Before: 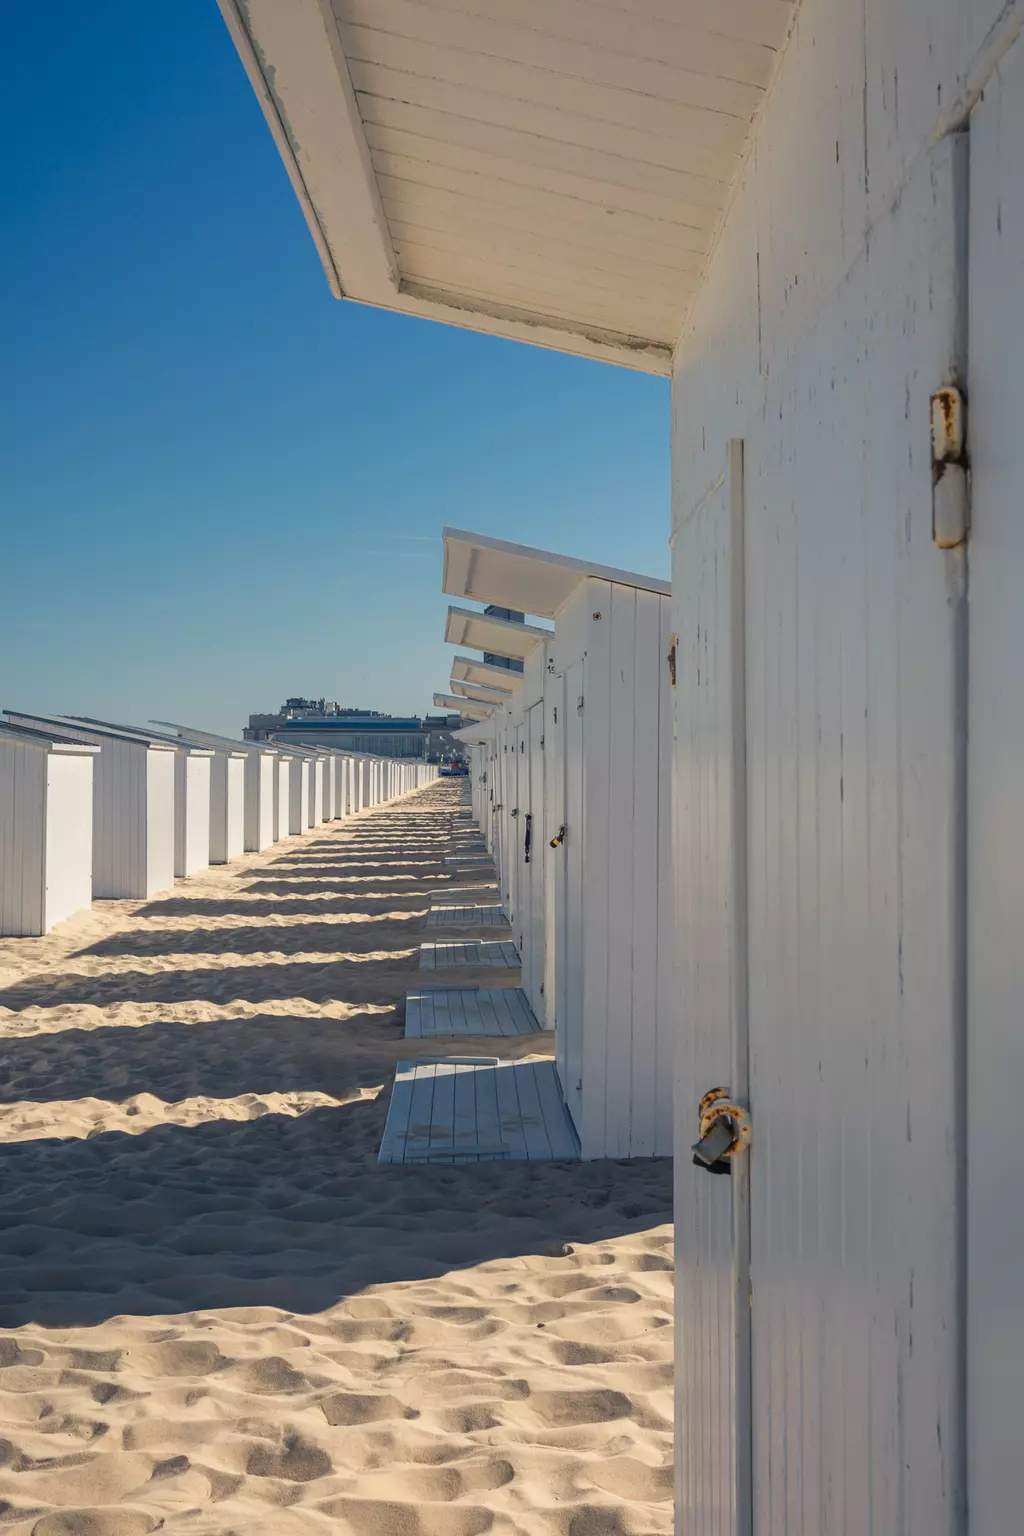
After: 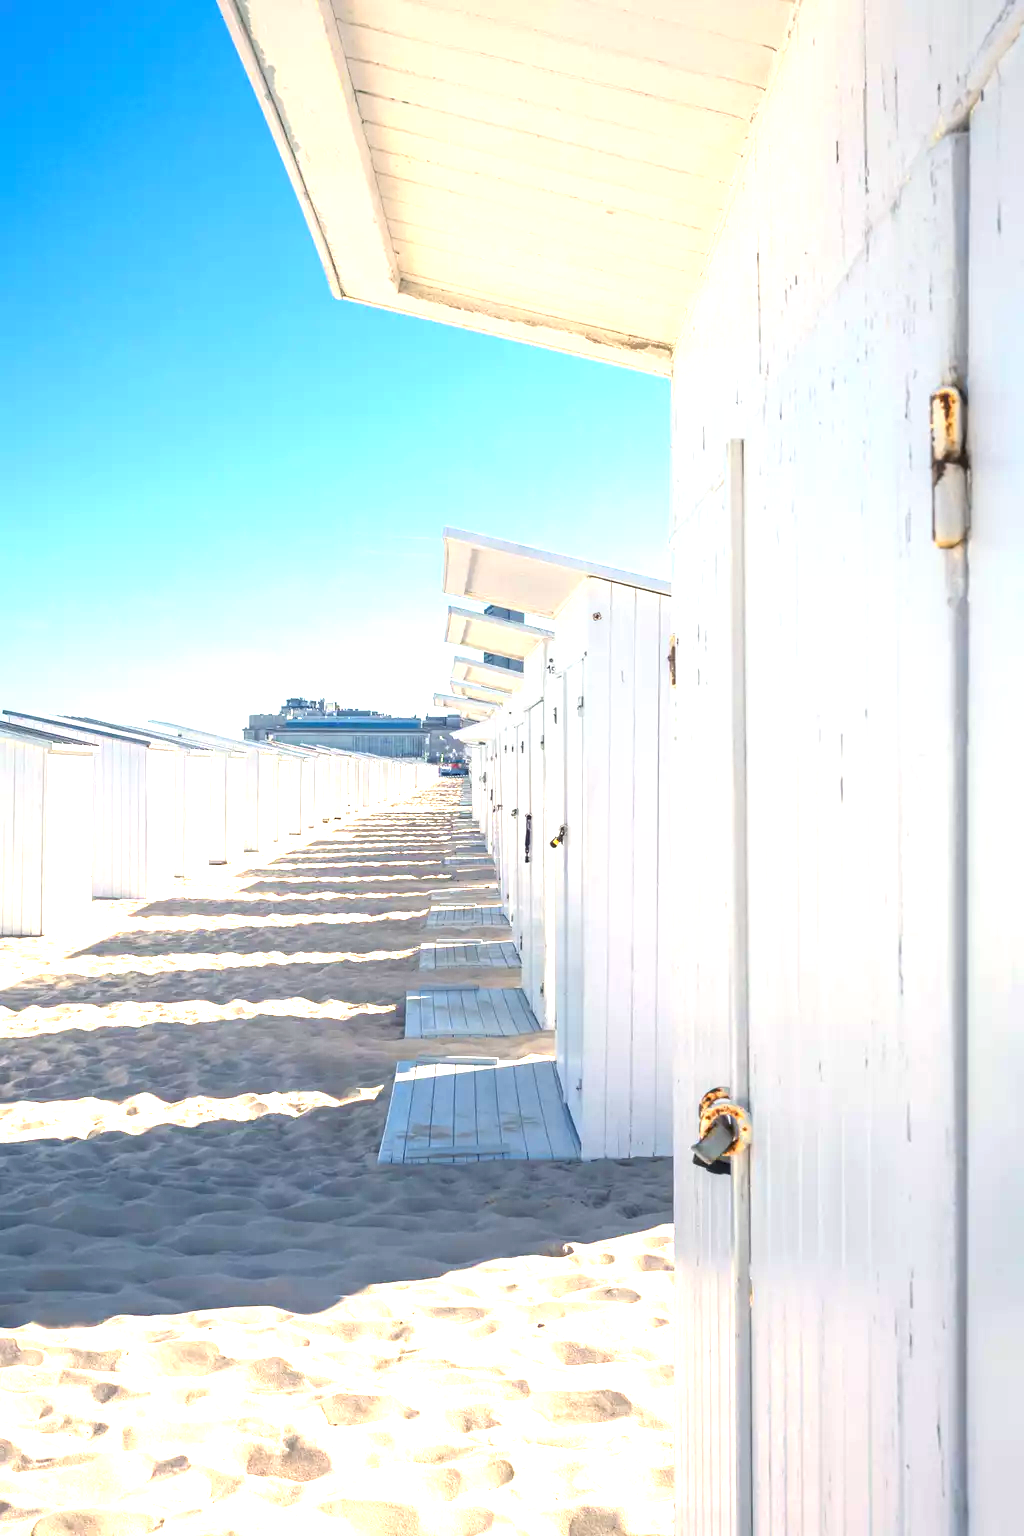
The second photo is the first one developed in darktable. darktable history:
exposure: exposure 1.991 EV, compensate highlight preservation false
